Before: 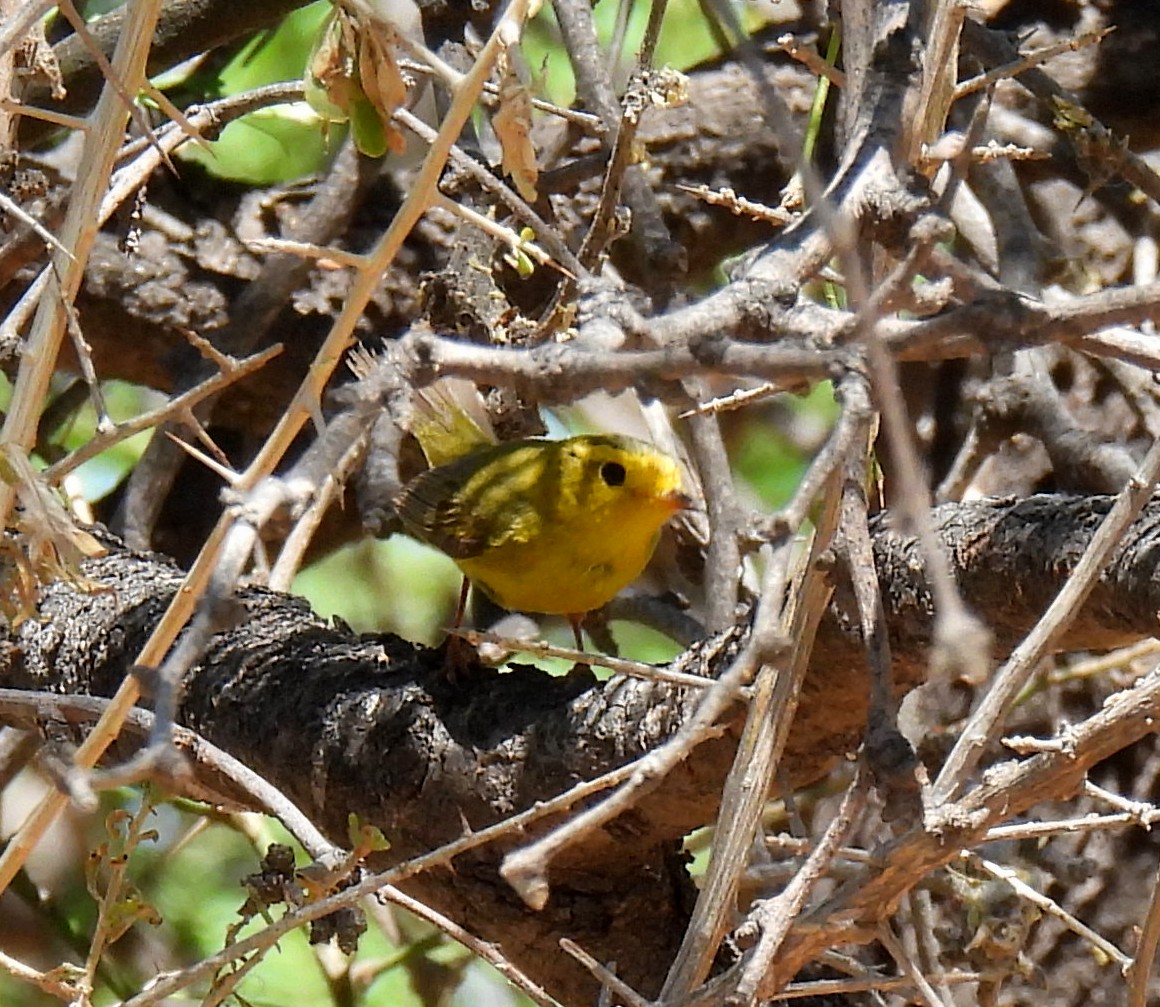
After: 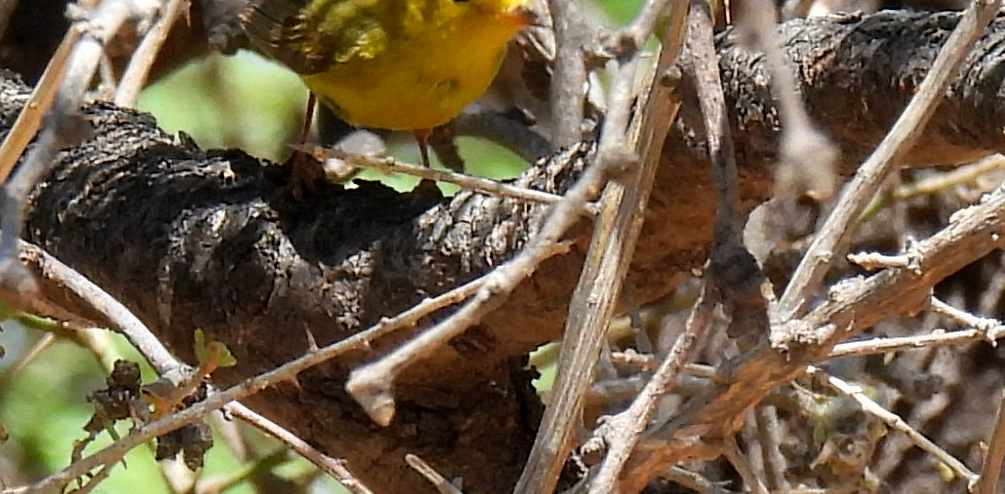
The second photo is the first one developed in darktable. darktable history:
crop and rotate: left 13.285%, top 48.07%, bottom 2.816%
